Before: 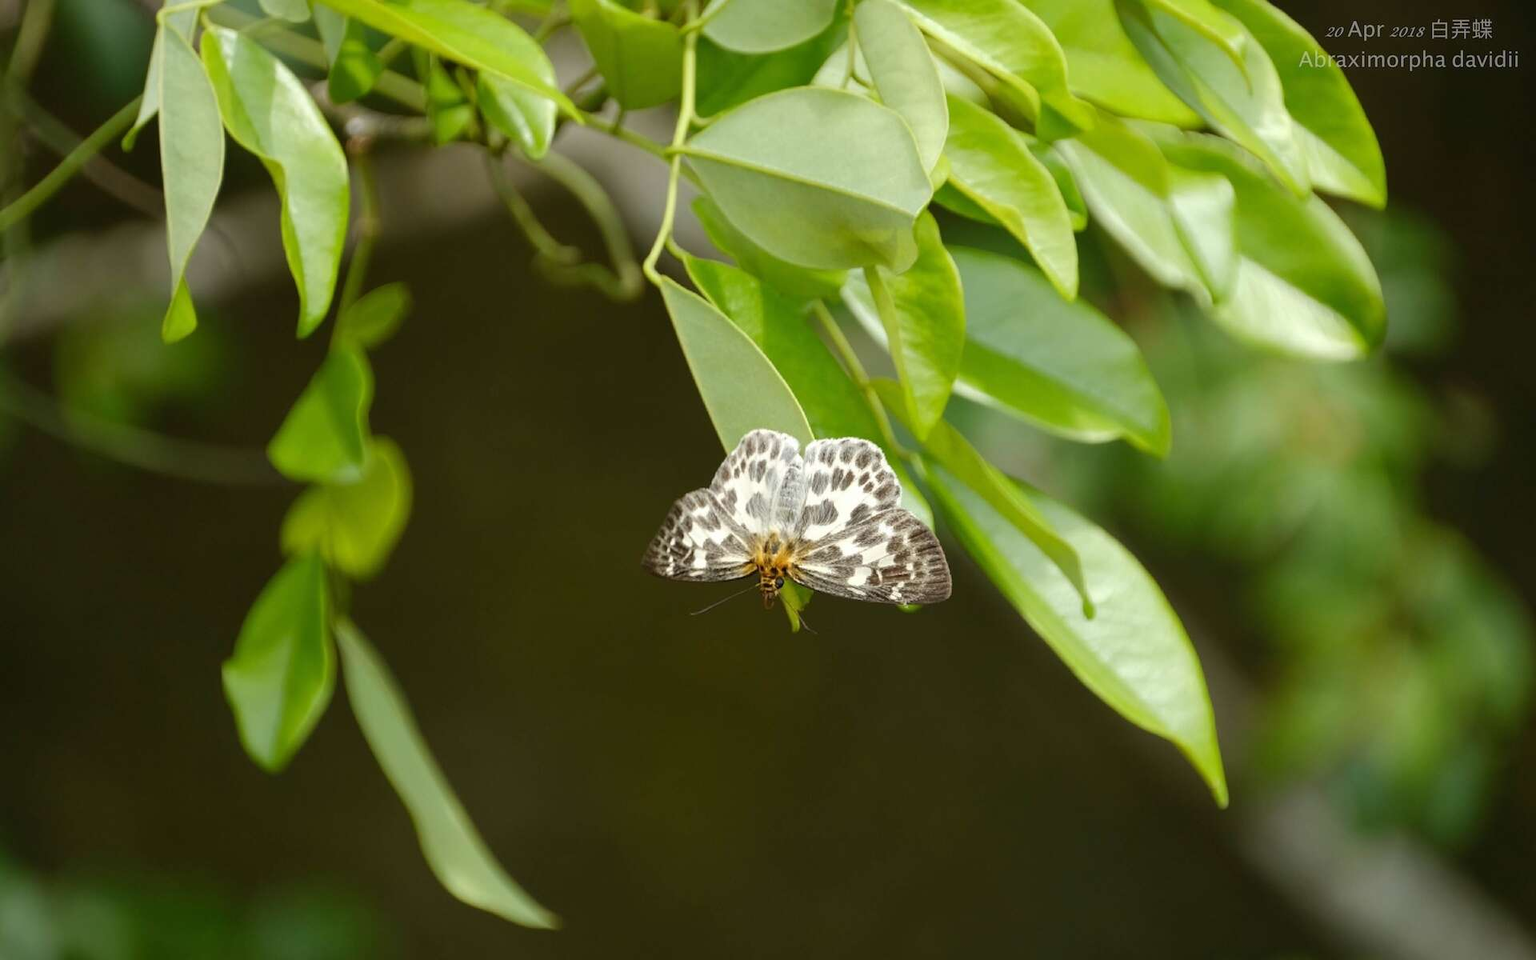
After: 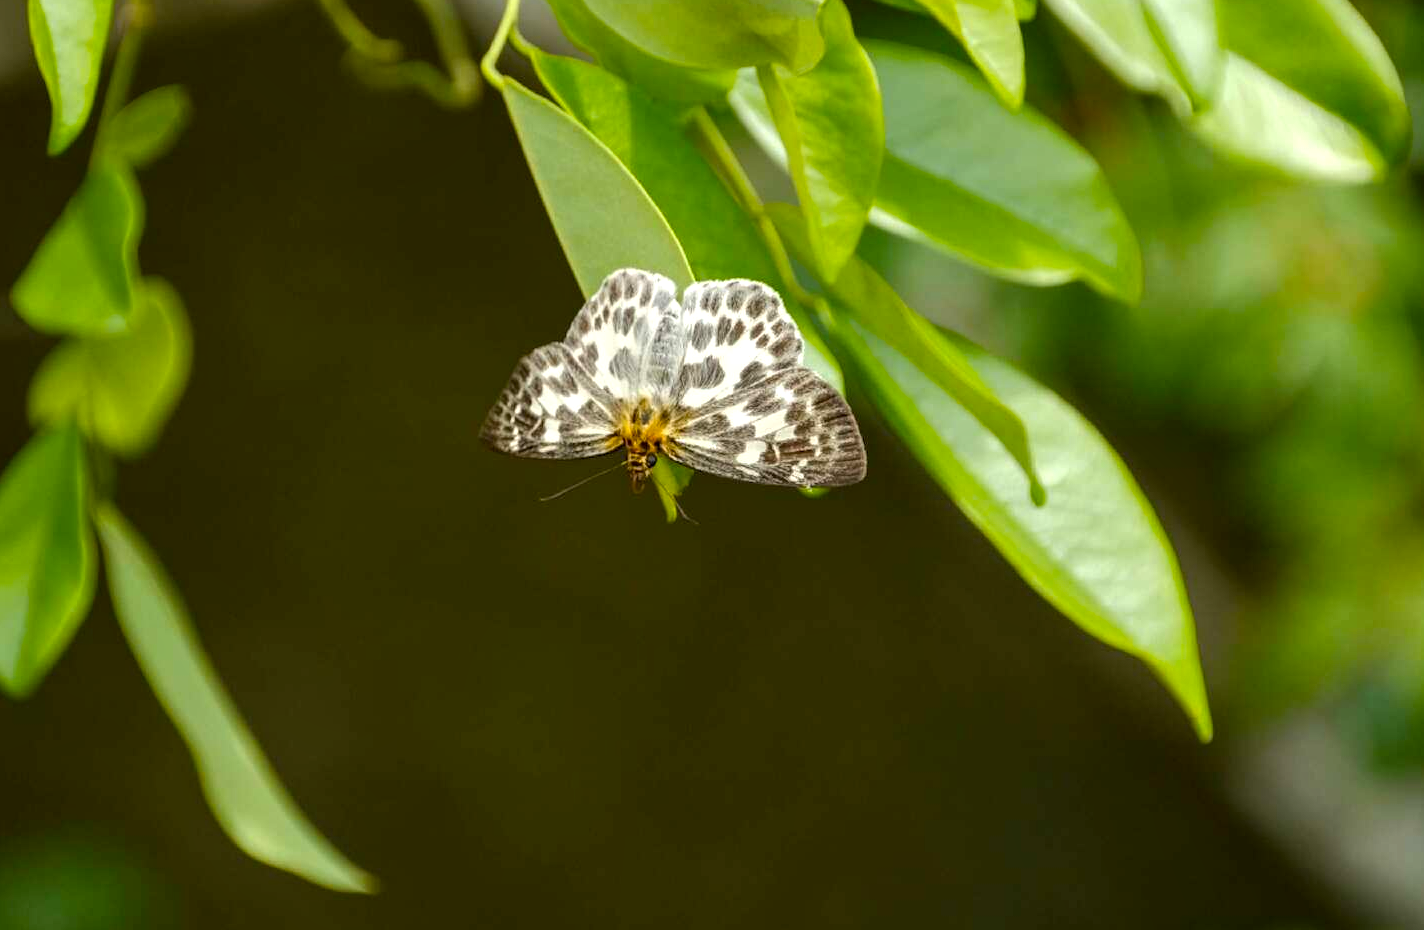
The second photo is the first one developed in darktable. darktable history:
local contrast: highlights 38%, shadows 60%, detail 136%, midtone range 0.511
crop: left 16.845%, top 22.35%, right 8.846%
tone equalizer: edges refinement/feathering 500, mask exposure compensation -1.57 EV, preserve details no
color balance rgb: shadows fall-off 101.149%, perceptual saturation grading › global saturation 19.956%, mask middle-gray fulcrum 22.089%, global vibrance 20.512%
